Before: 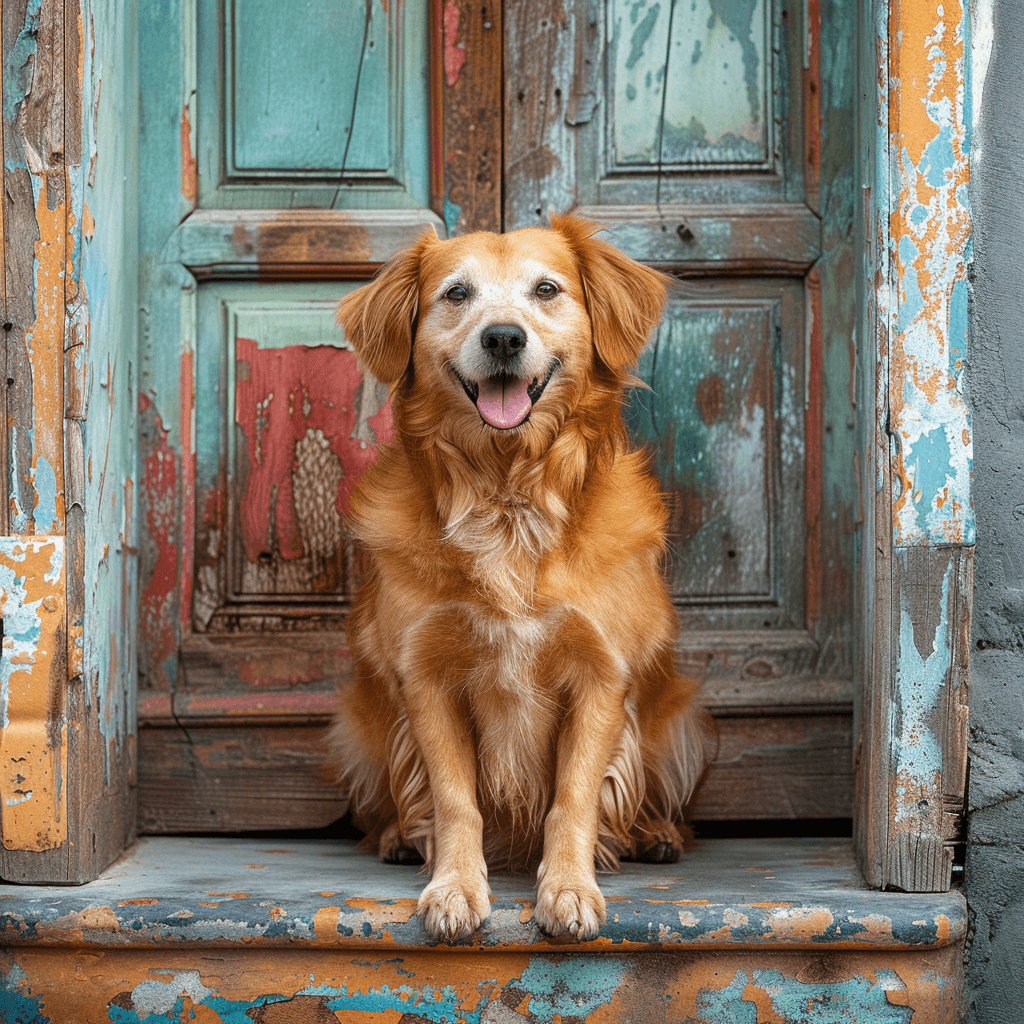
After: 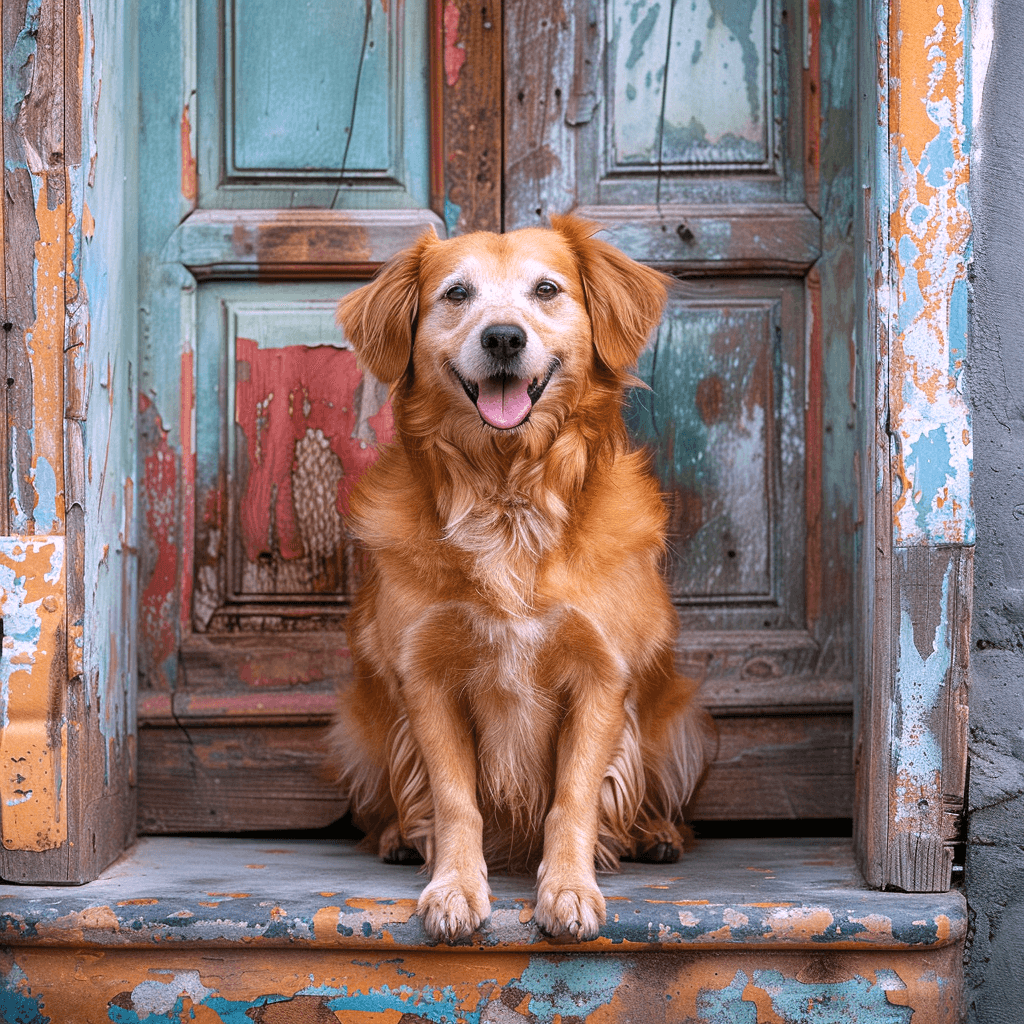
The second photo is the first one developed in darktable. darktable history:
white balance: red 1.066, blue 1.119
contrast brightness saturation: saturation -0.05
